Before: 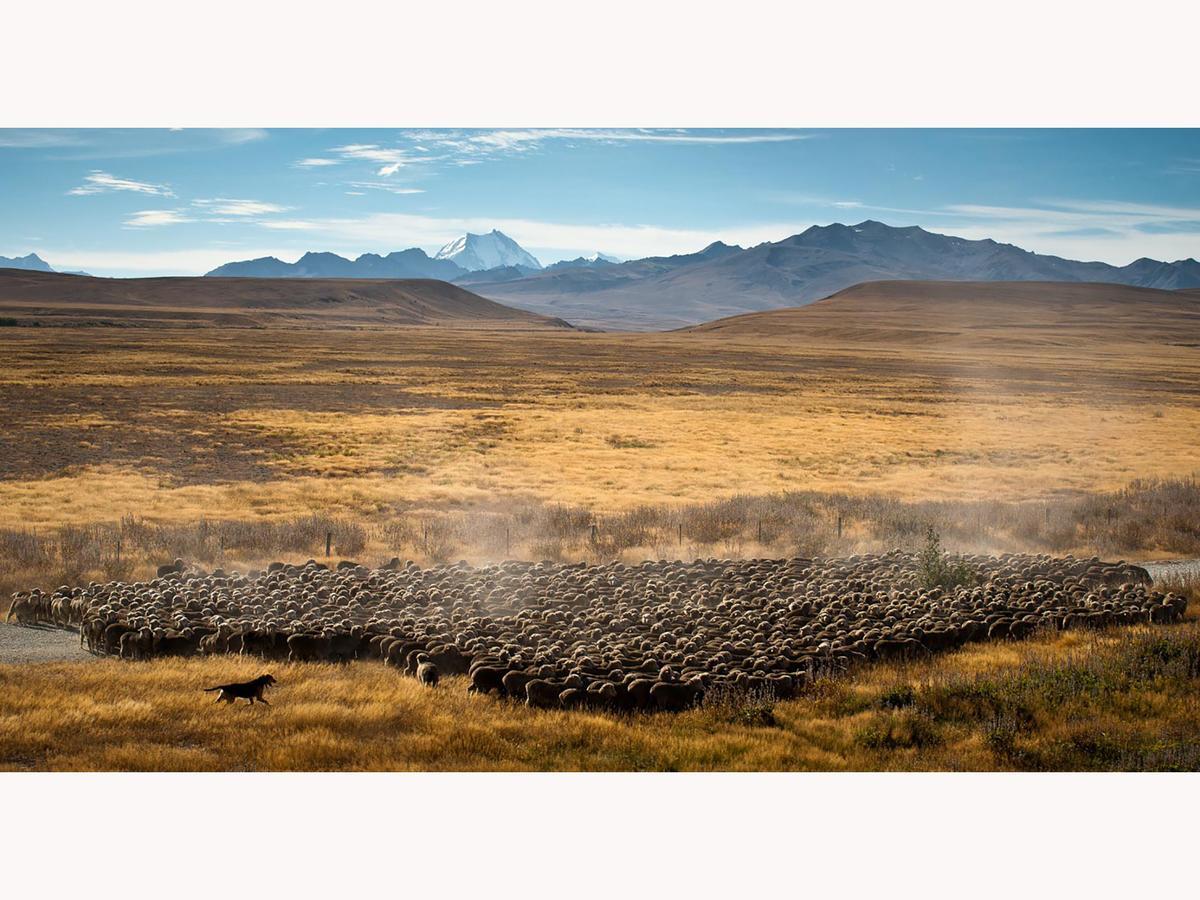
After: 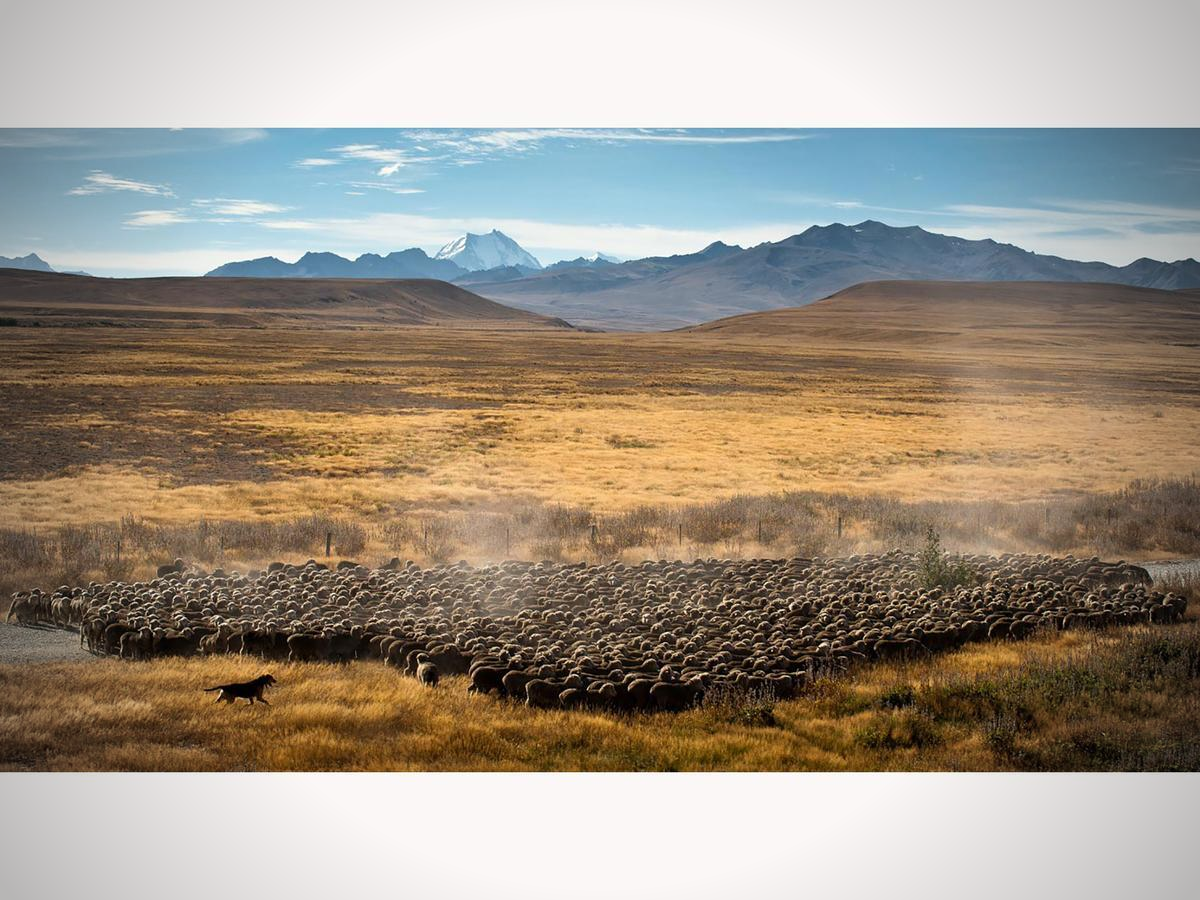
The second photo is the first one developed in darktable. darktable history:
vignetting: fall-off start 72.92%
